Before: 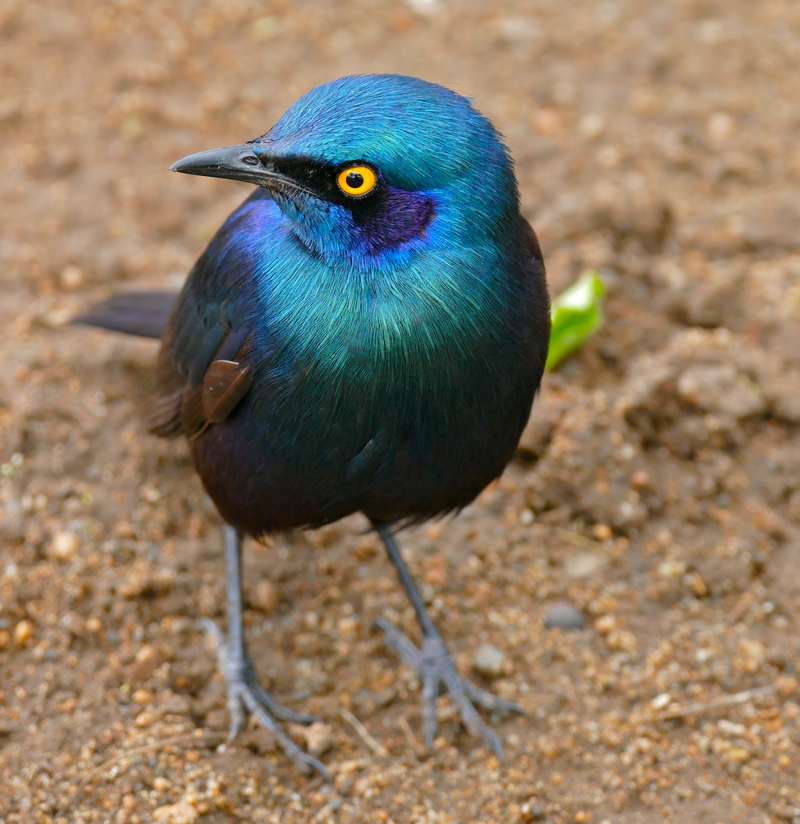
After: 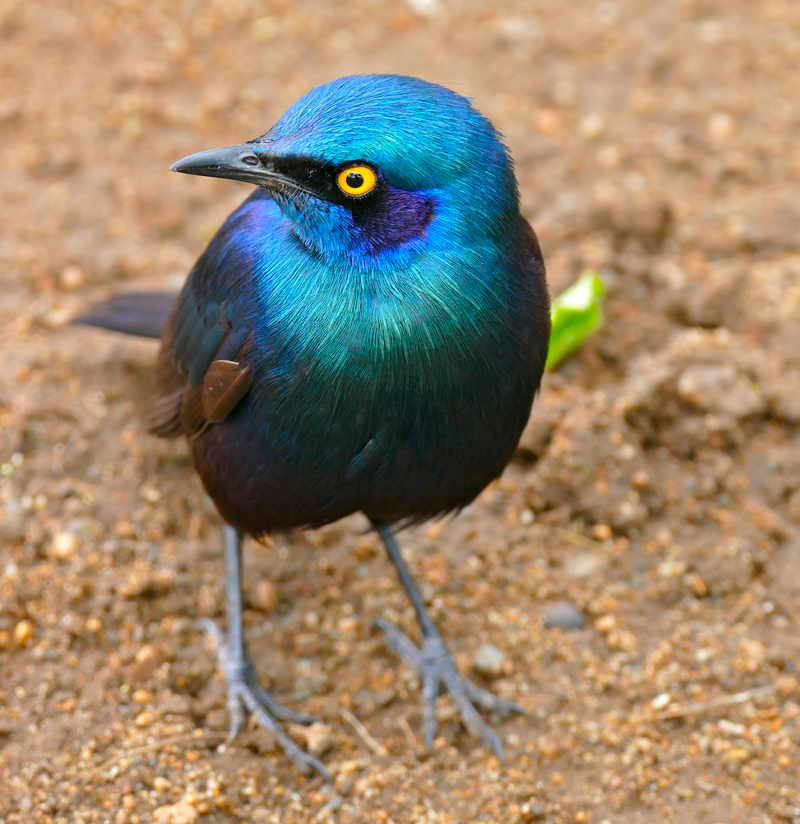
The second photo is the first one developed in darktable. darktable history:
contrast brightness saturation: saturation 0.1
exposure: exposure 0.297 EV, compensate highlight preservation false
